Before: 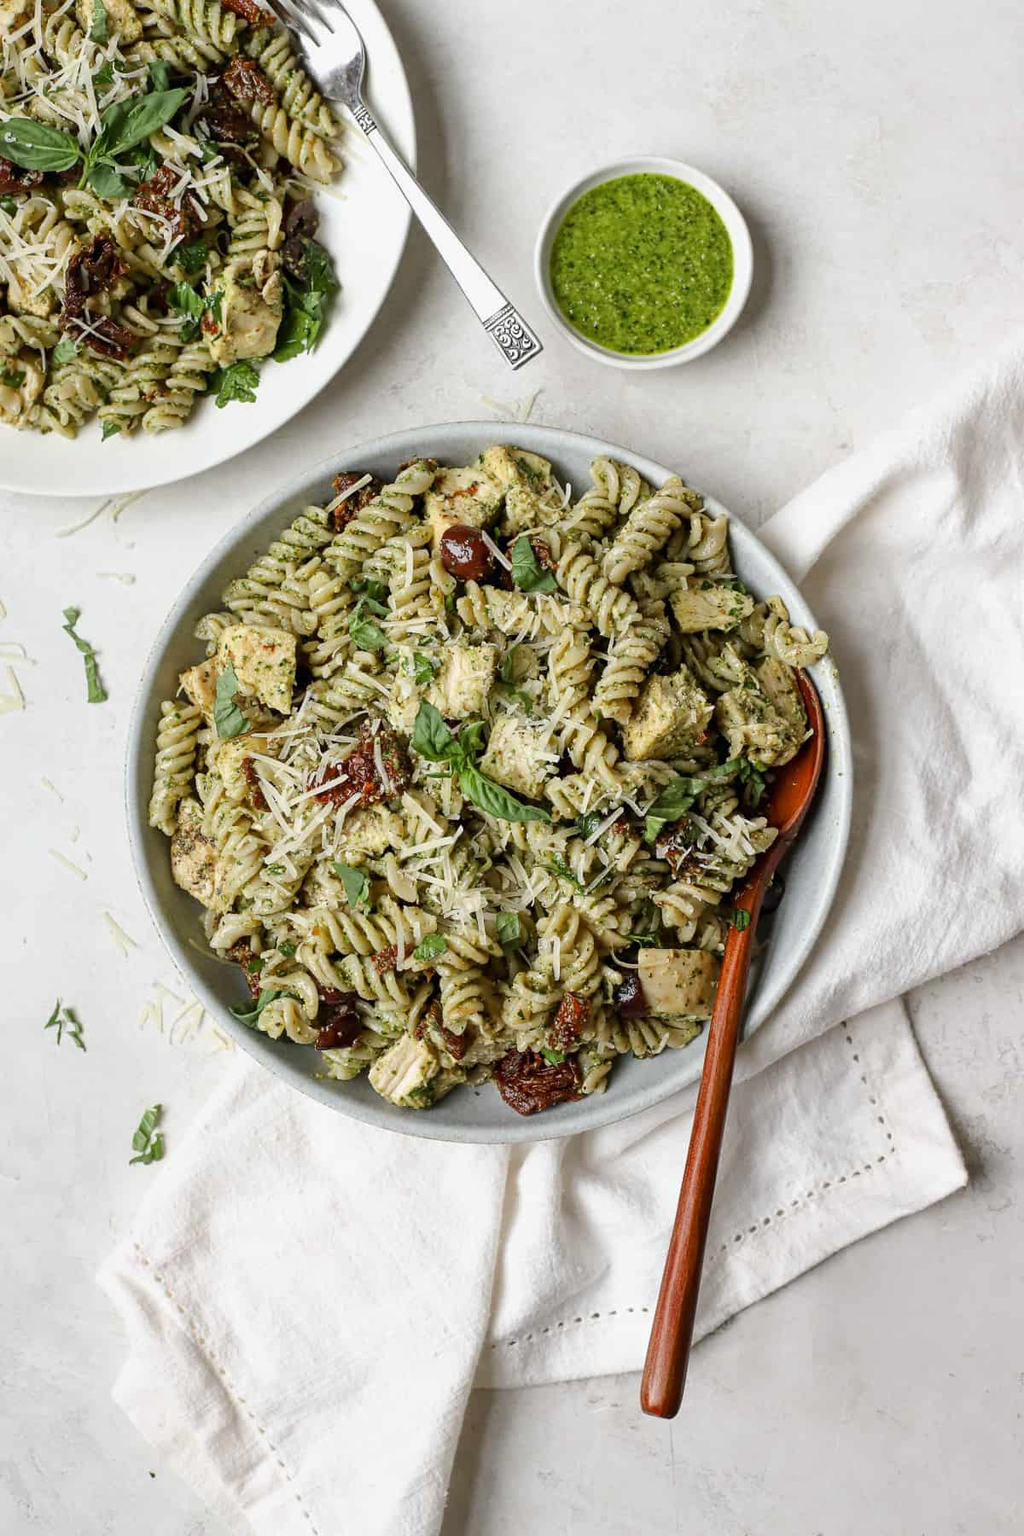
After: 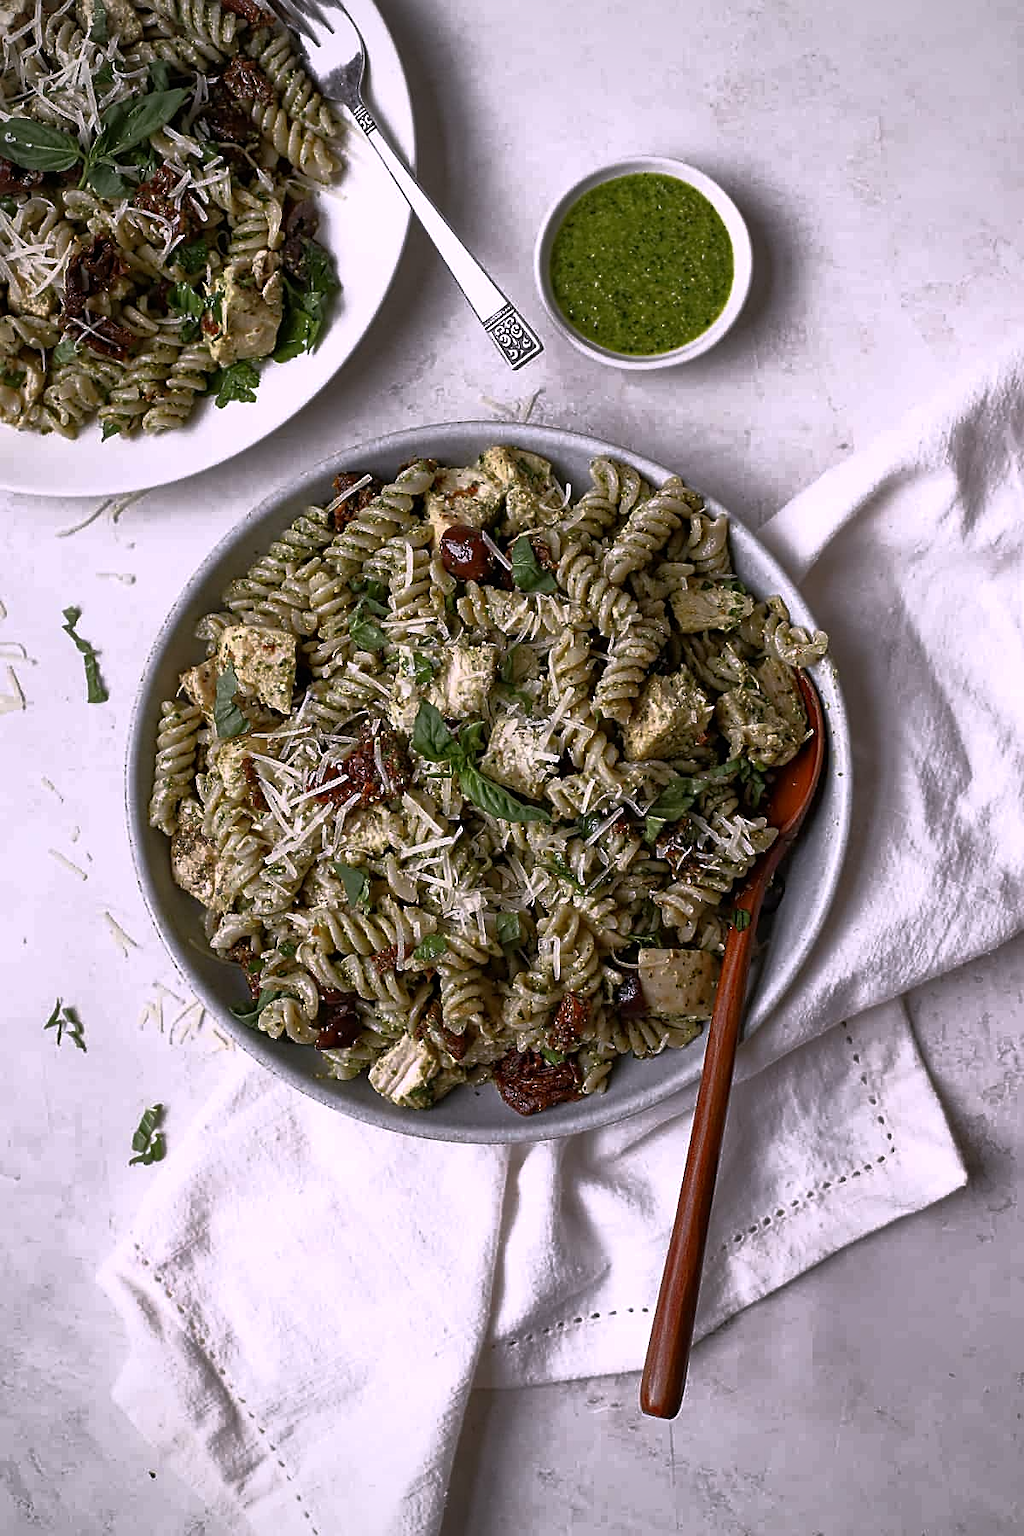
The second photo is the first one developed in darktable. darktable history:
sharpen: on, module defaults
vignetting: fall-off radius 60.92%
base curve: curves: ch0 [(0, 0) (0.564, 0.291) (0.802, 0.731) (1, 1)]
white balance: red 1.066, blue 1.119
